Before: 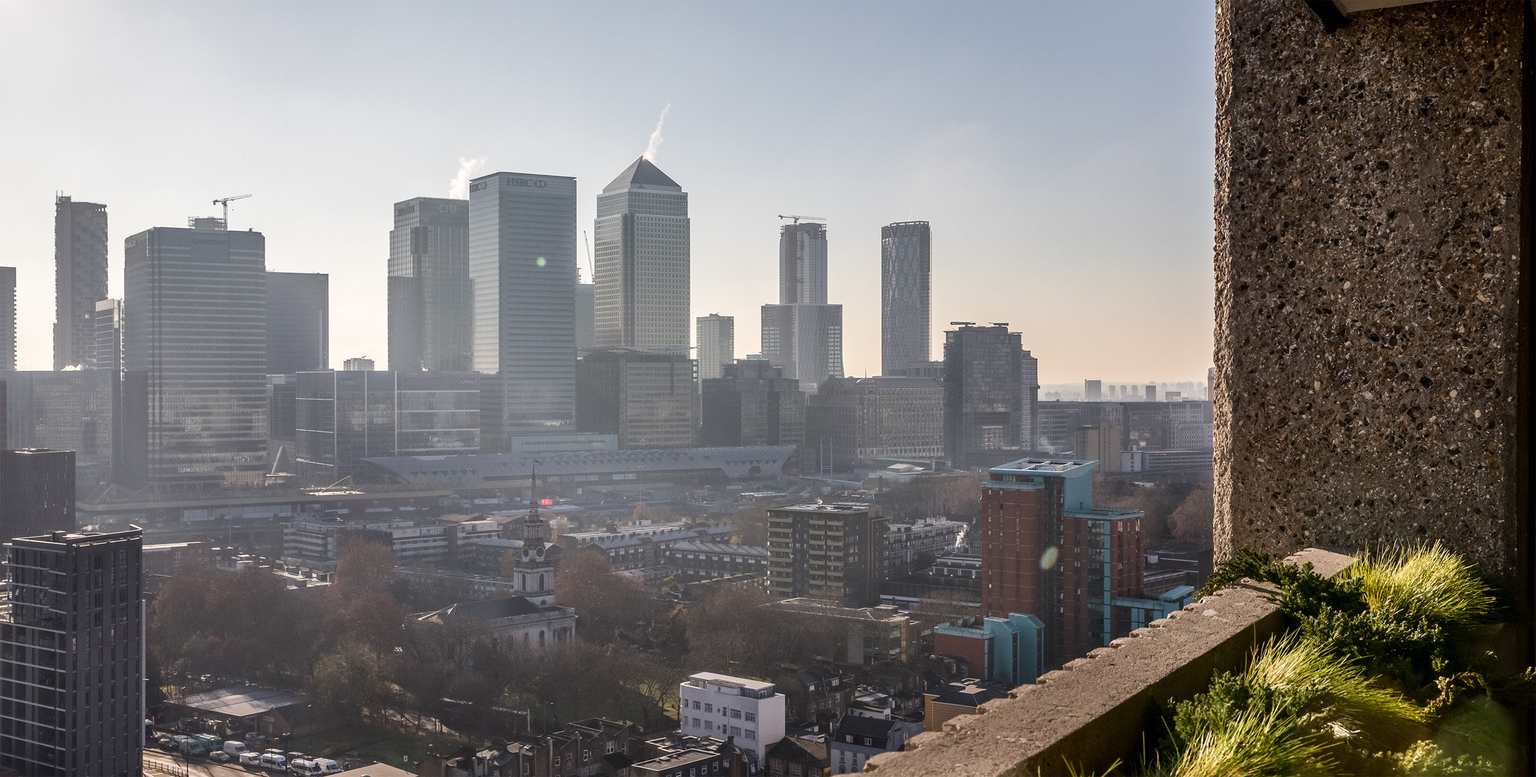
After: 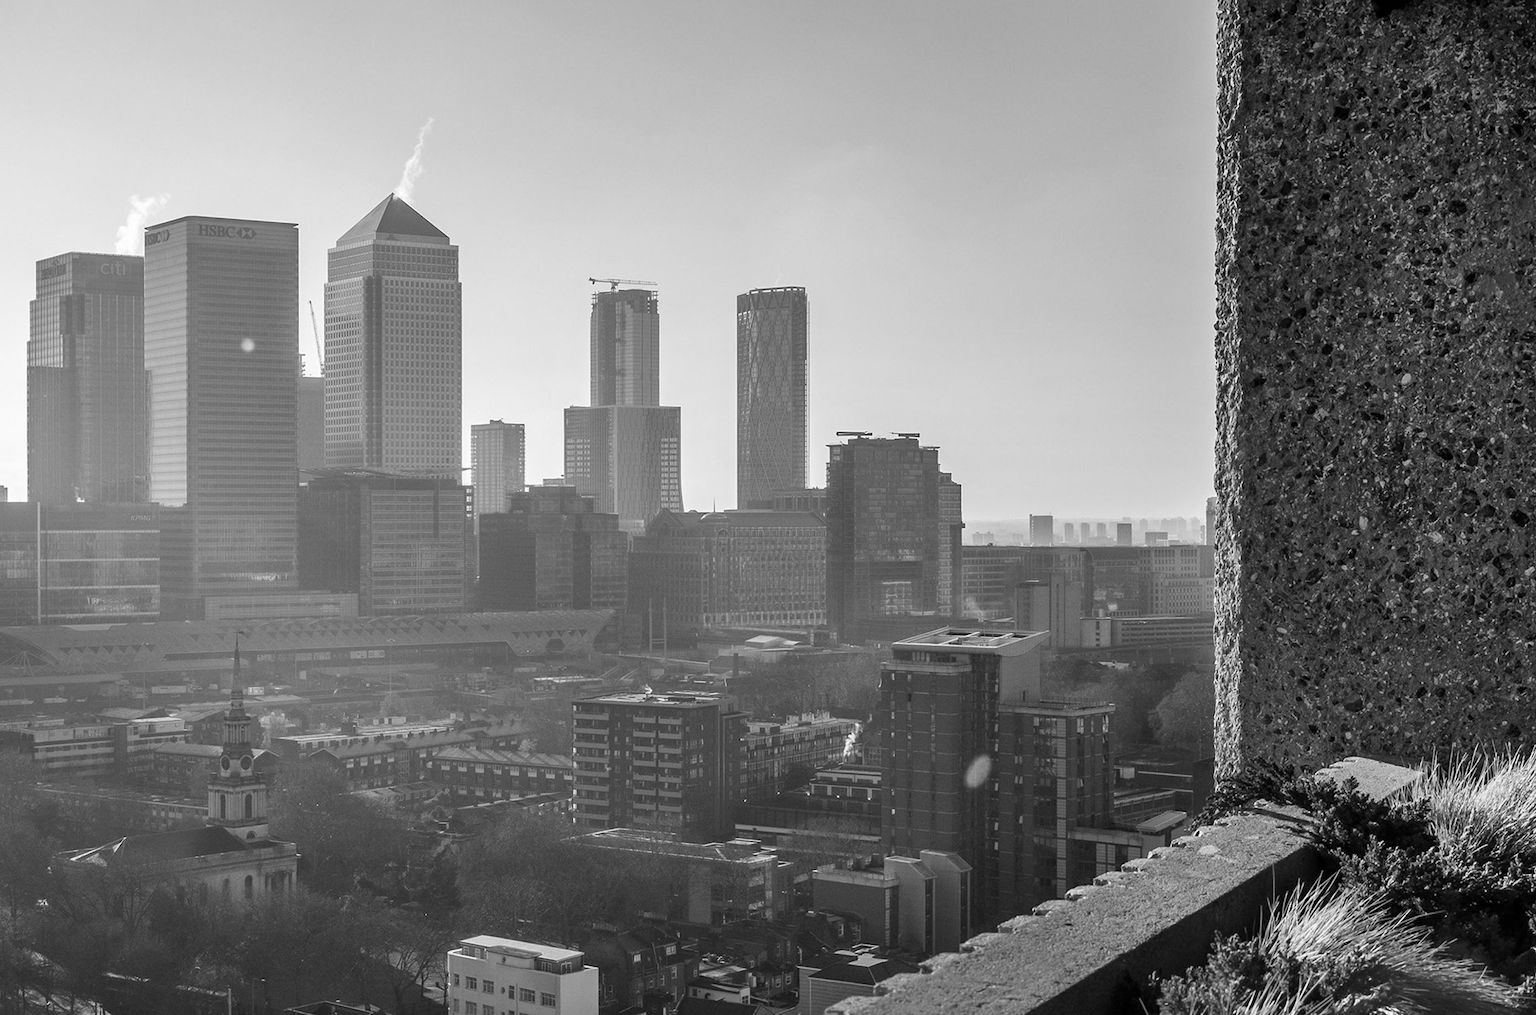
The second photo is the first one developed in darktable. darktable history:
monochrome: on, module defaults
crop and rotate: left 24.034%, top 2.838%, right 6.406%, bottom 6.299%
